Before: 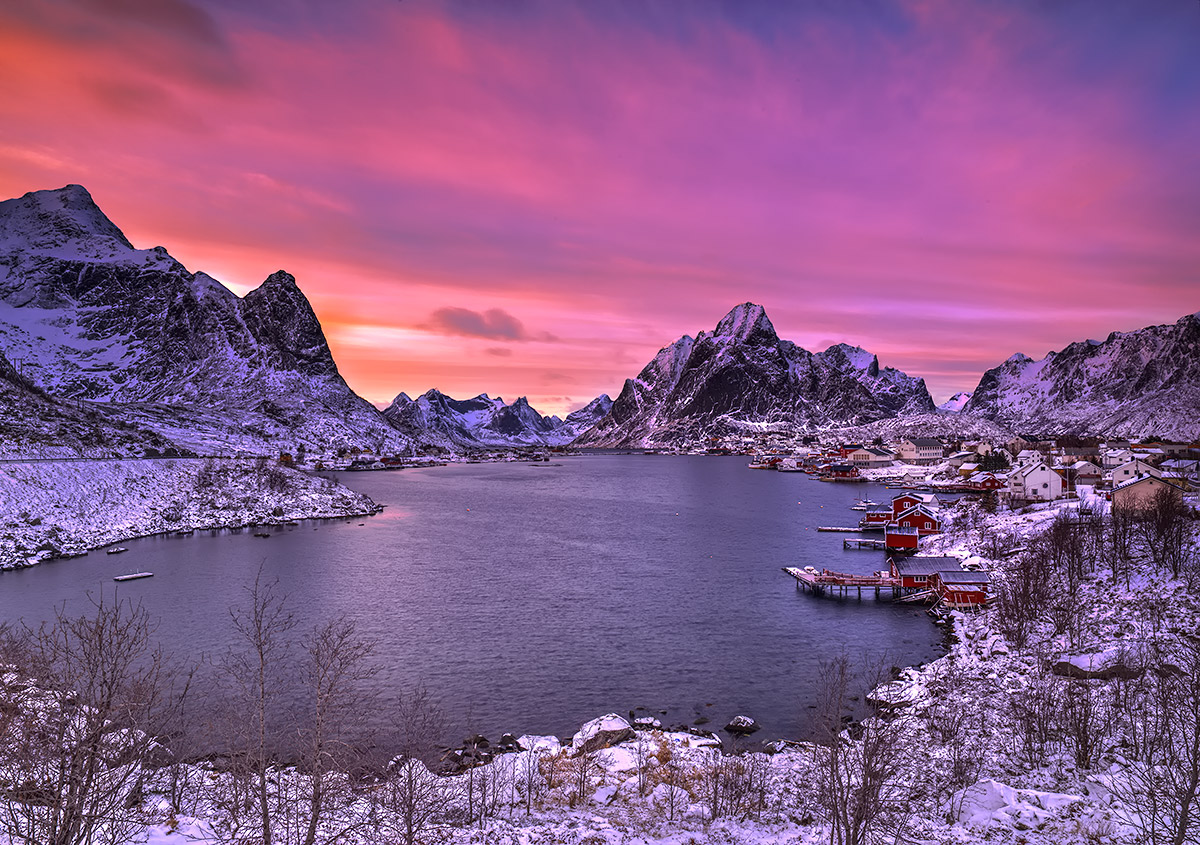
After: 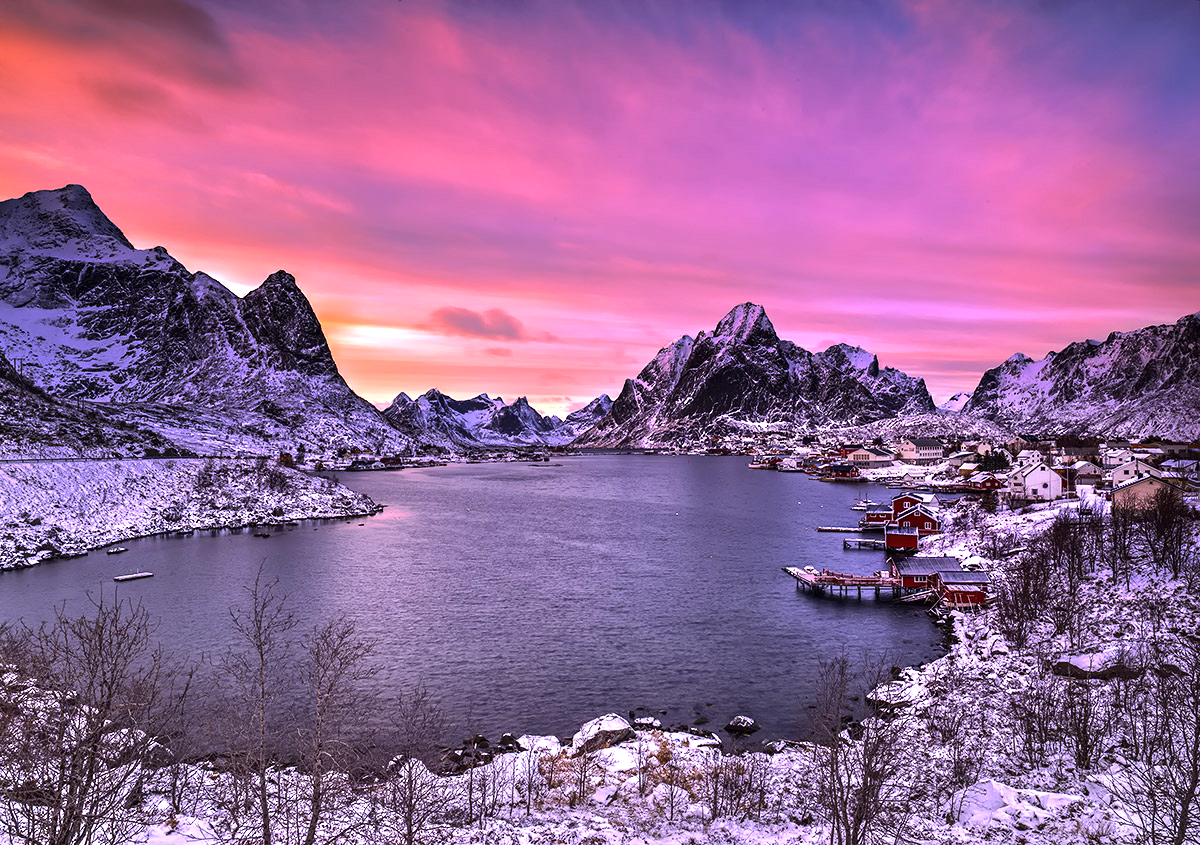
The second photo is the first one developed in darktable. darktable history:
tone equalizer: -8 EV -0.732 EV, -7 EV -0.739 EV, -6 EV -0.639 EV, -5 EV -0.411 EV, -3 EV 0.386 EV, -2 EV 0.6 EV, -1 EV 0.691 EV, +0 EV 0.77 EV, edges refinement/feathering 500, mask exposure compensation -1.57 EV, preserve details no
